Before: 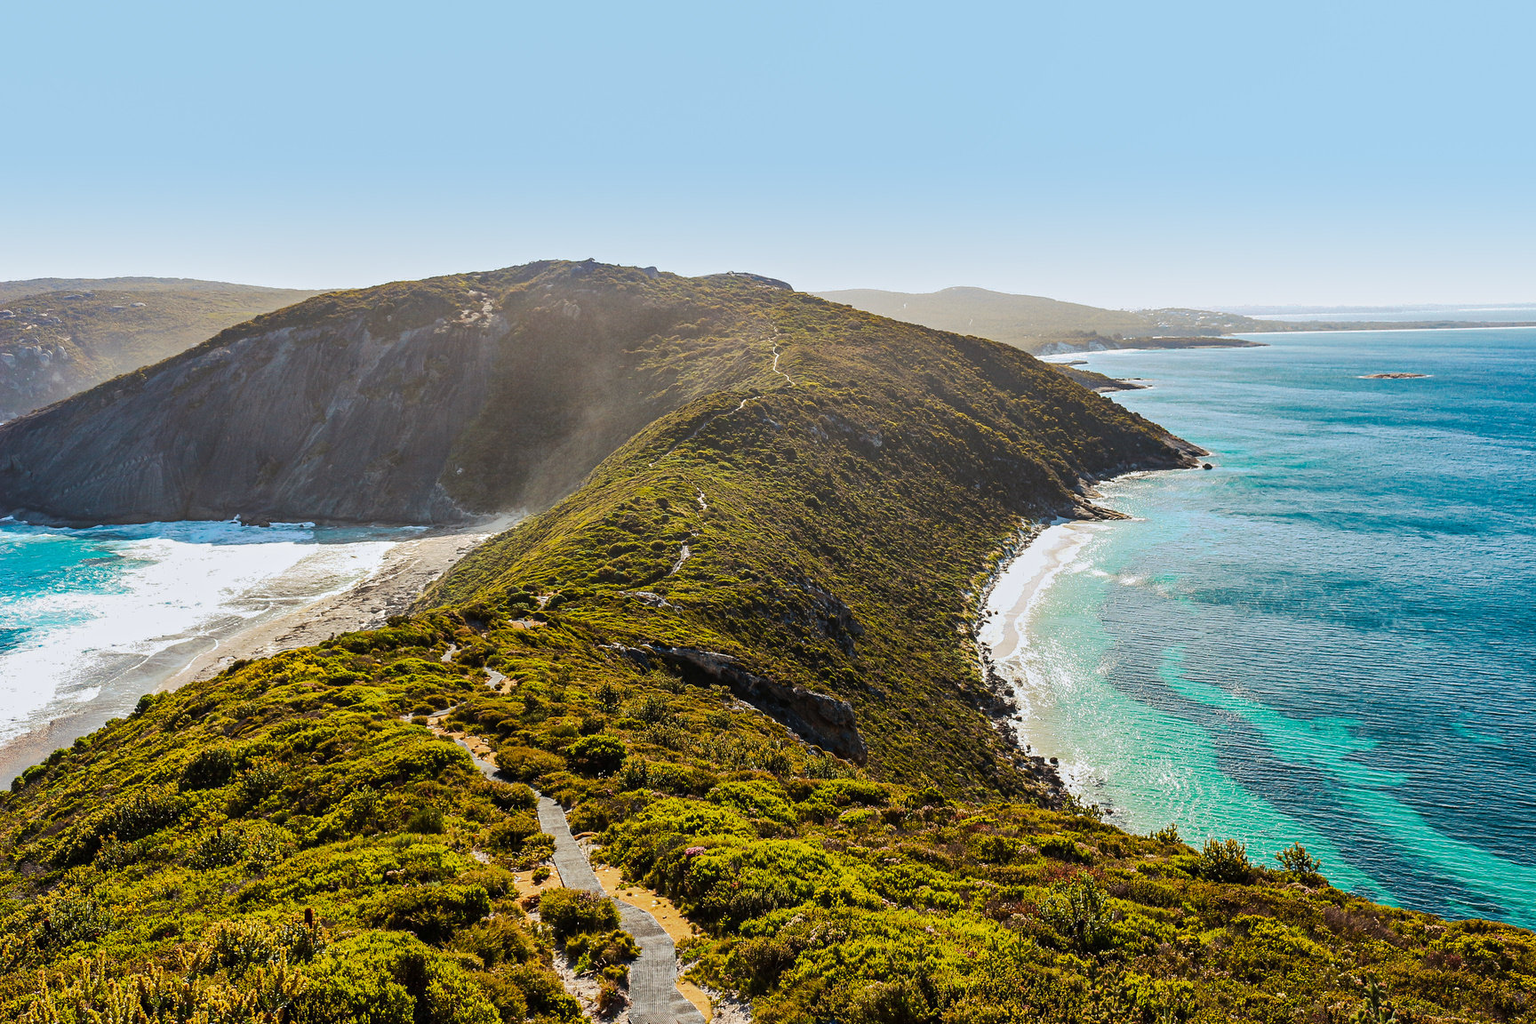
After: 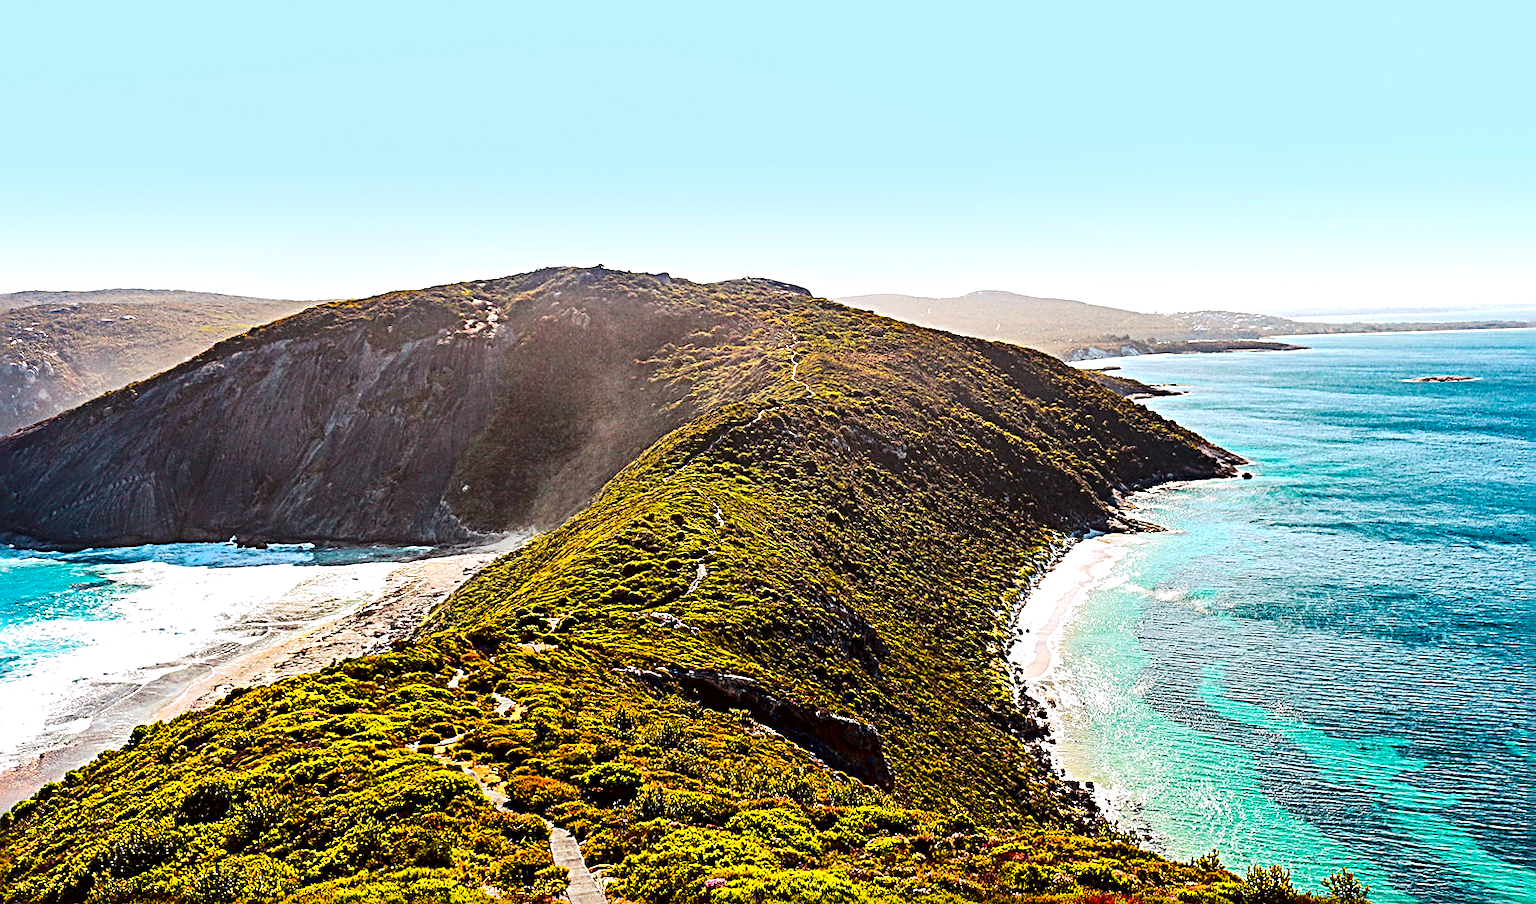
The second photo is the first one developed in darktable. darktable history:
levels: mode automatic, black 0.083%, white 90.73%, levels [0, 0.435, 0.917]
crop and rotate: angle 0.569°, left 0.209%, right 2.7%, bottom 14.257%
sharpen: radius 3.659, amount 0.941
tone curve: curves: ch0 [(0, 0) (0.106, 0.026) (0.275, 0.155) (0.392, 0.314) (0.513, 0.481) (0.657, 0.667) (1, 1)]; ch1 [(0, 0) (0.5, 0.511) (0.536, 0.579) (0.587, 0.69) (1, 1)]; ch2 [(0, 0) (0.5, 0.5) (0.55, 0.552) (0.625, 0.699) (1, 1)], color space Lab, independent channels, preserve colors none
